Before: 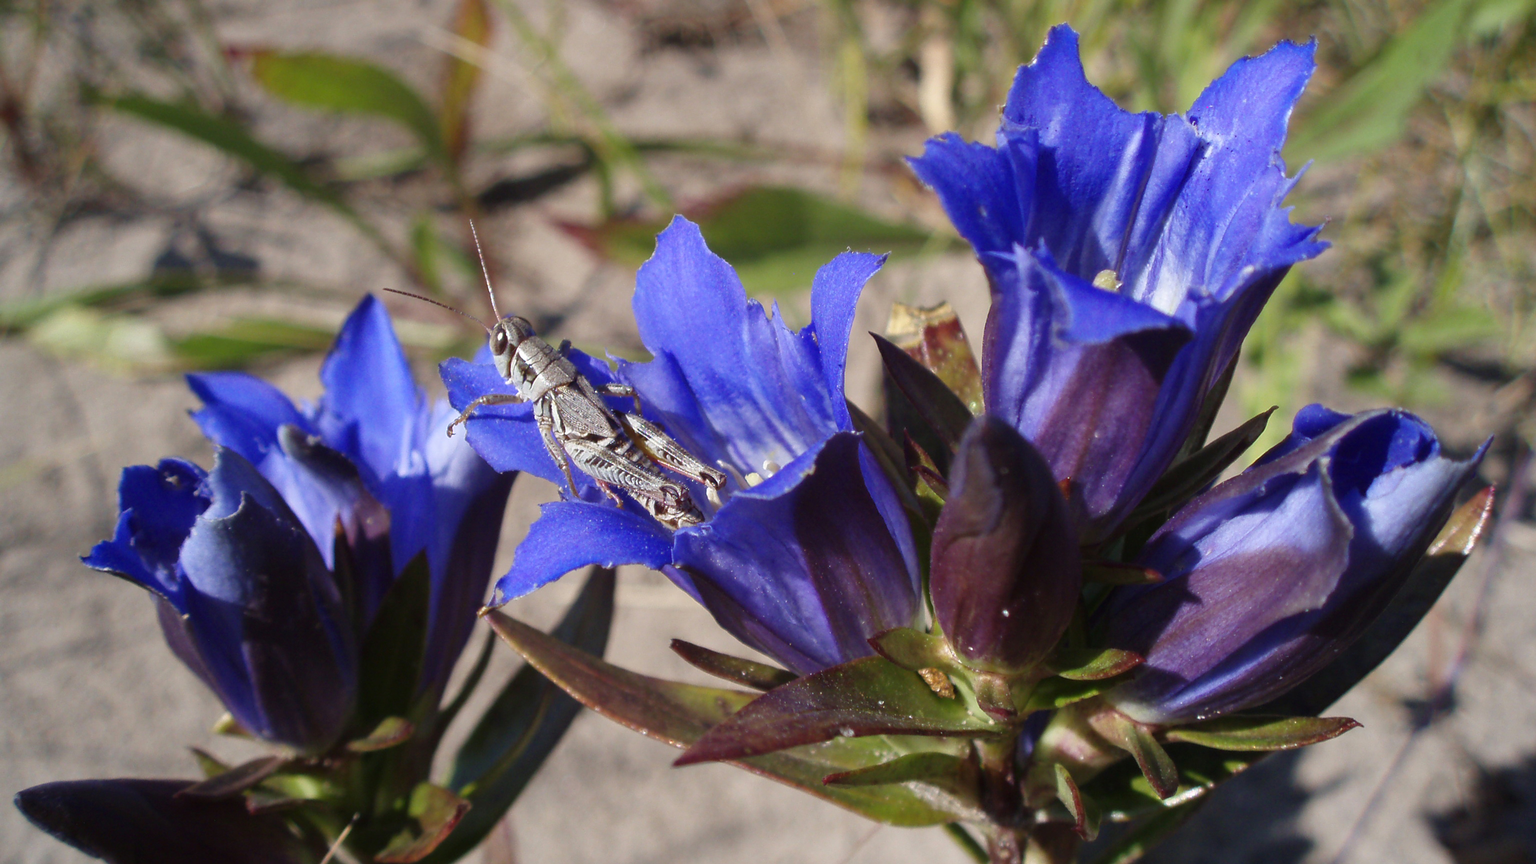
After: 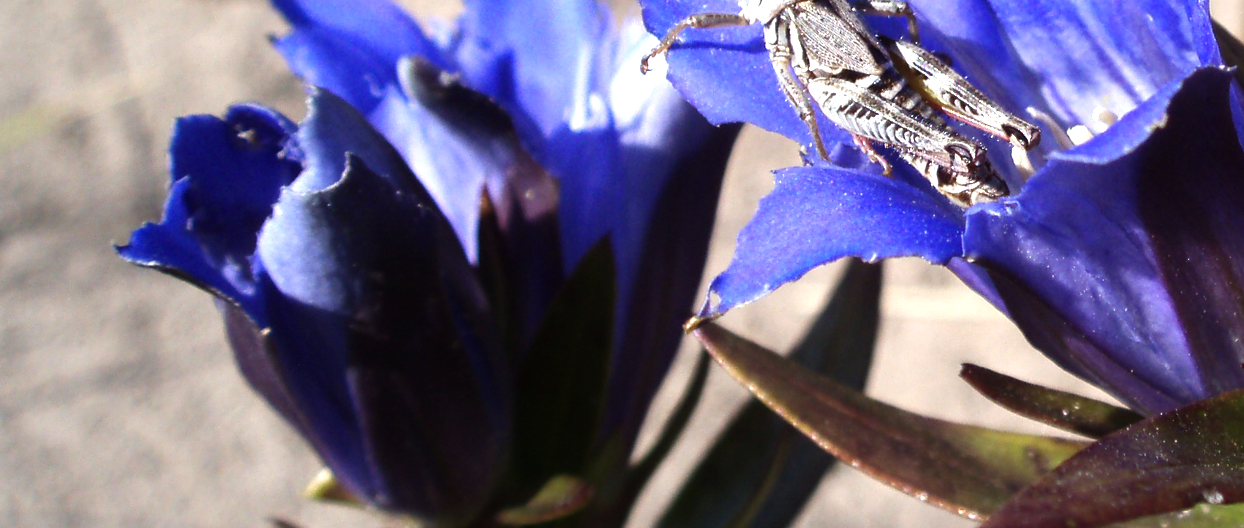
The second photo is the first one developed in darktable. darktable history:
tone equalizer: -8 EV -1.05 EV, -7 EV -1.01 EV, -6 EV -0.869 EV, -5 EV -0.58 EV, -3 EV 0.597 EV, -2 EV 0.865 EV, -1 EV 1.01 EV, +0 EV 1.07 EV, edges refinement/feathering 500, mask exposure compensation -1.57 EV, preserve details guided filter
crop: top 44.64%, right 43.445%, bottom 12.699%
